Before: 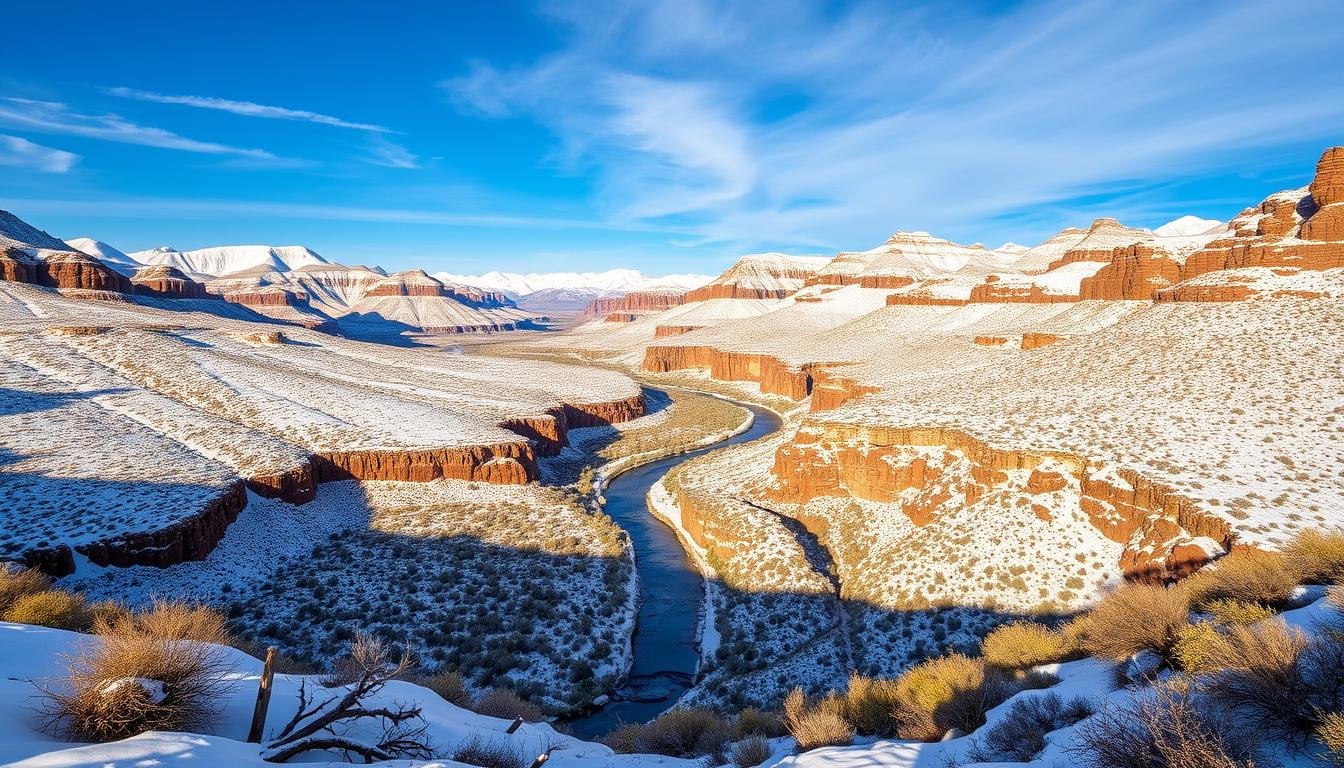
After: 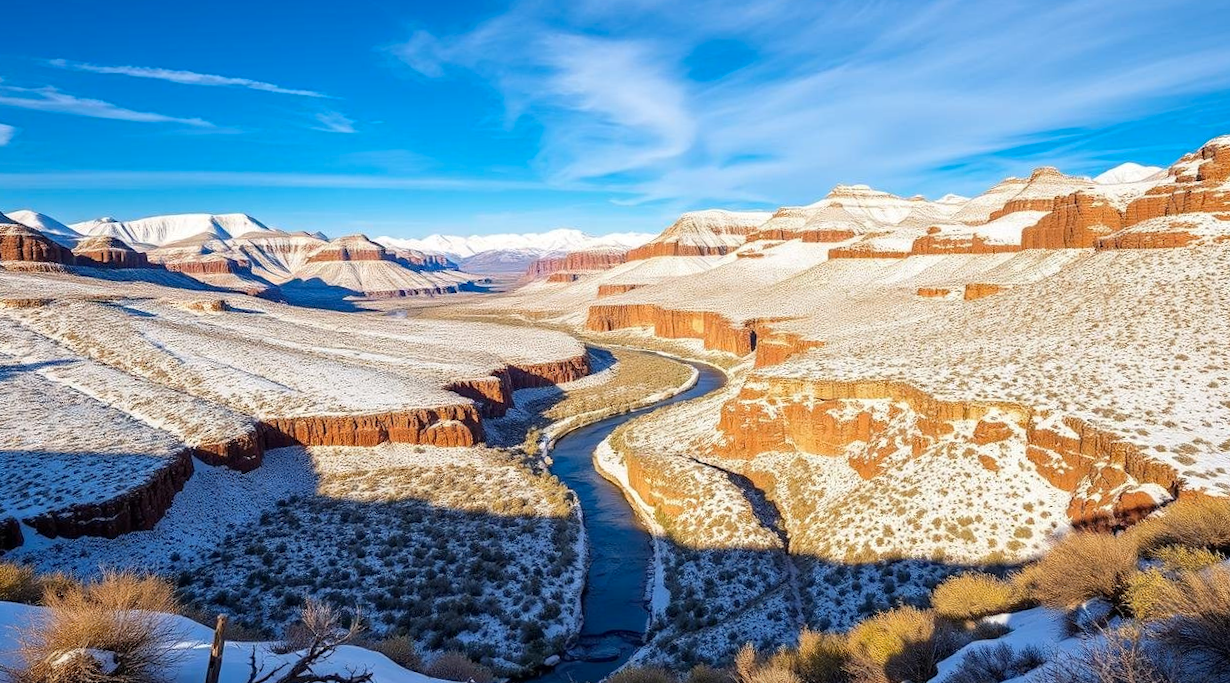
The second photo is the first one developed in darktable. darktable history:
crop and rotate: angle -1.69°
haze removal: compatibility mode true, adaptive false
tone equalizer: on, module defaults
rotate and perspective: rotation -3°, crop left 0.031, crop right 0.968, crop top 0.07, crop bottom 0.93
